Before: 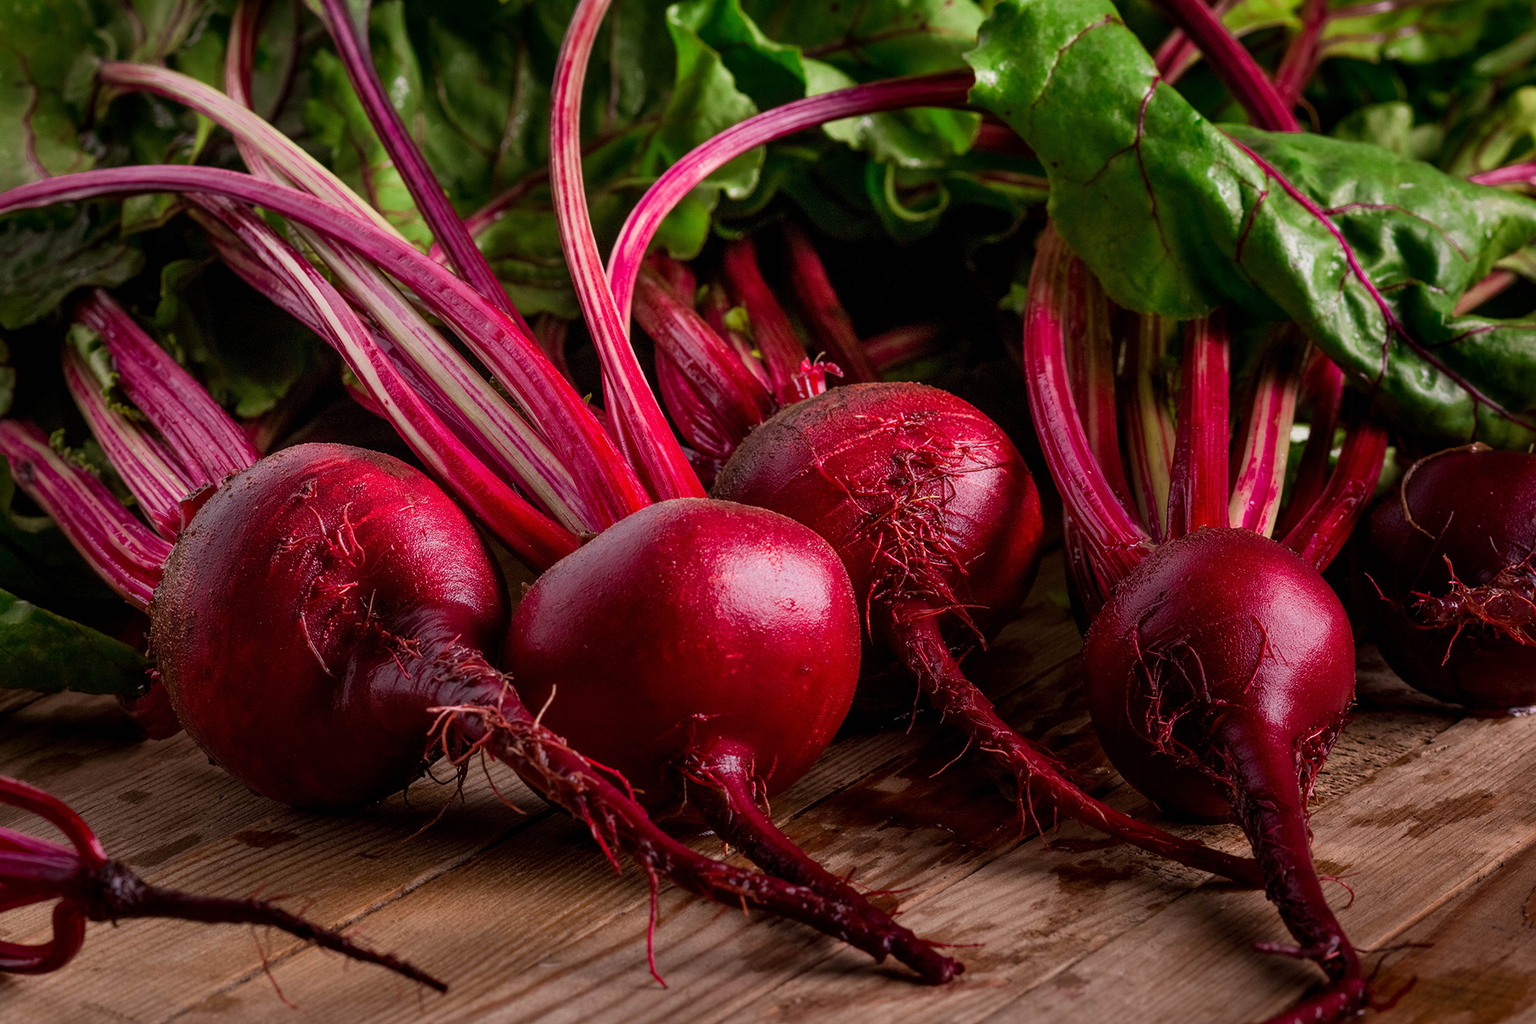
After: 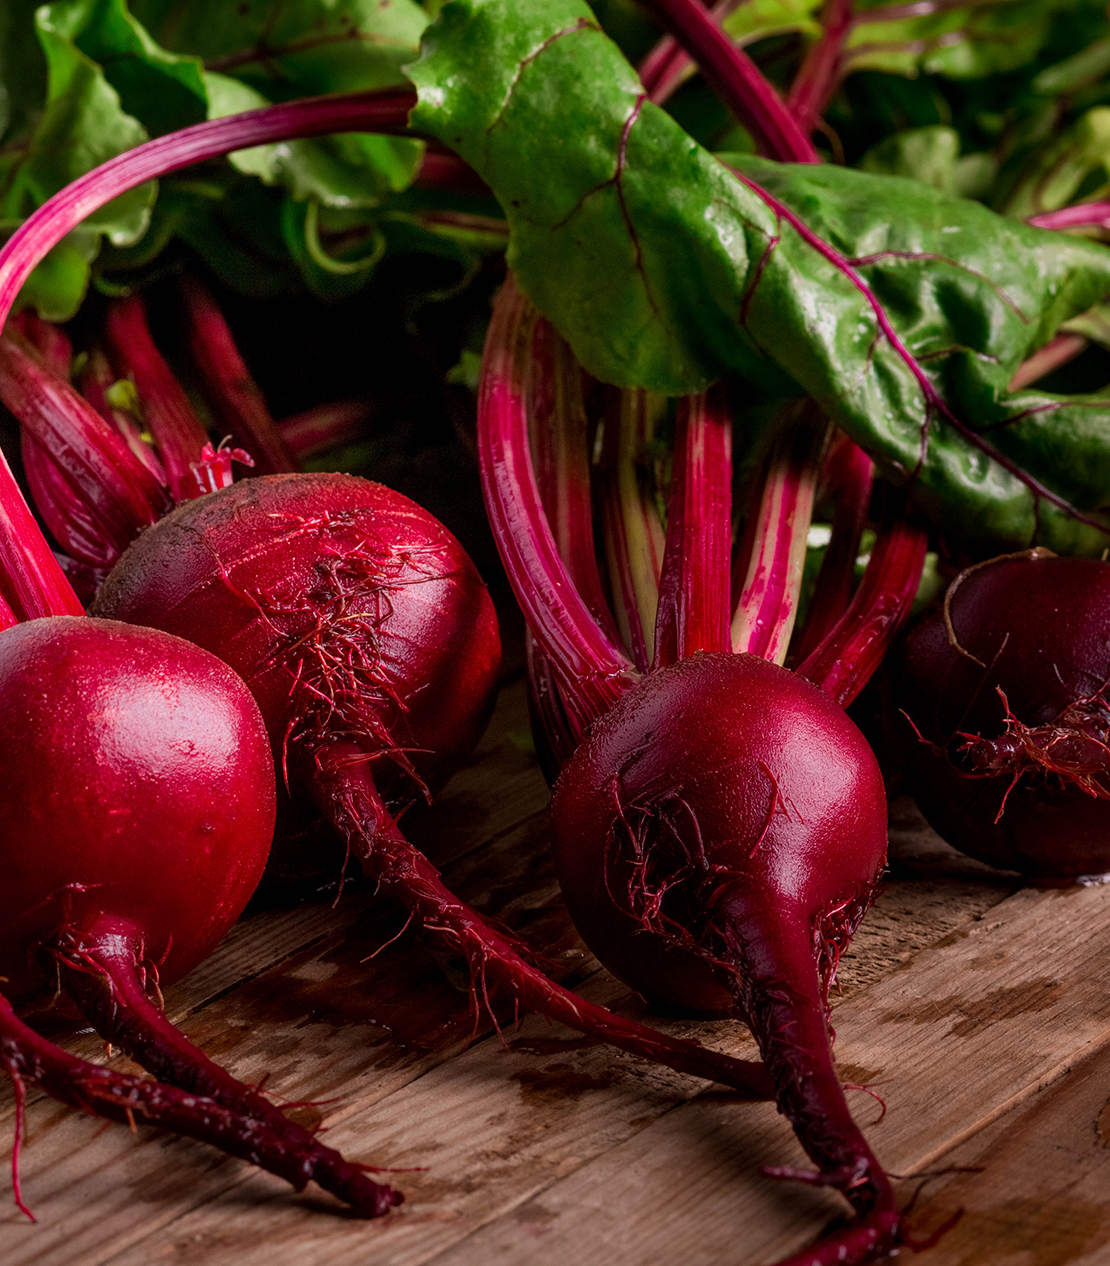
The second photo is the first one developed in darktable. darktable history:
crop: left 41.558%
